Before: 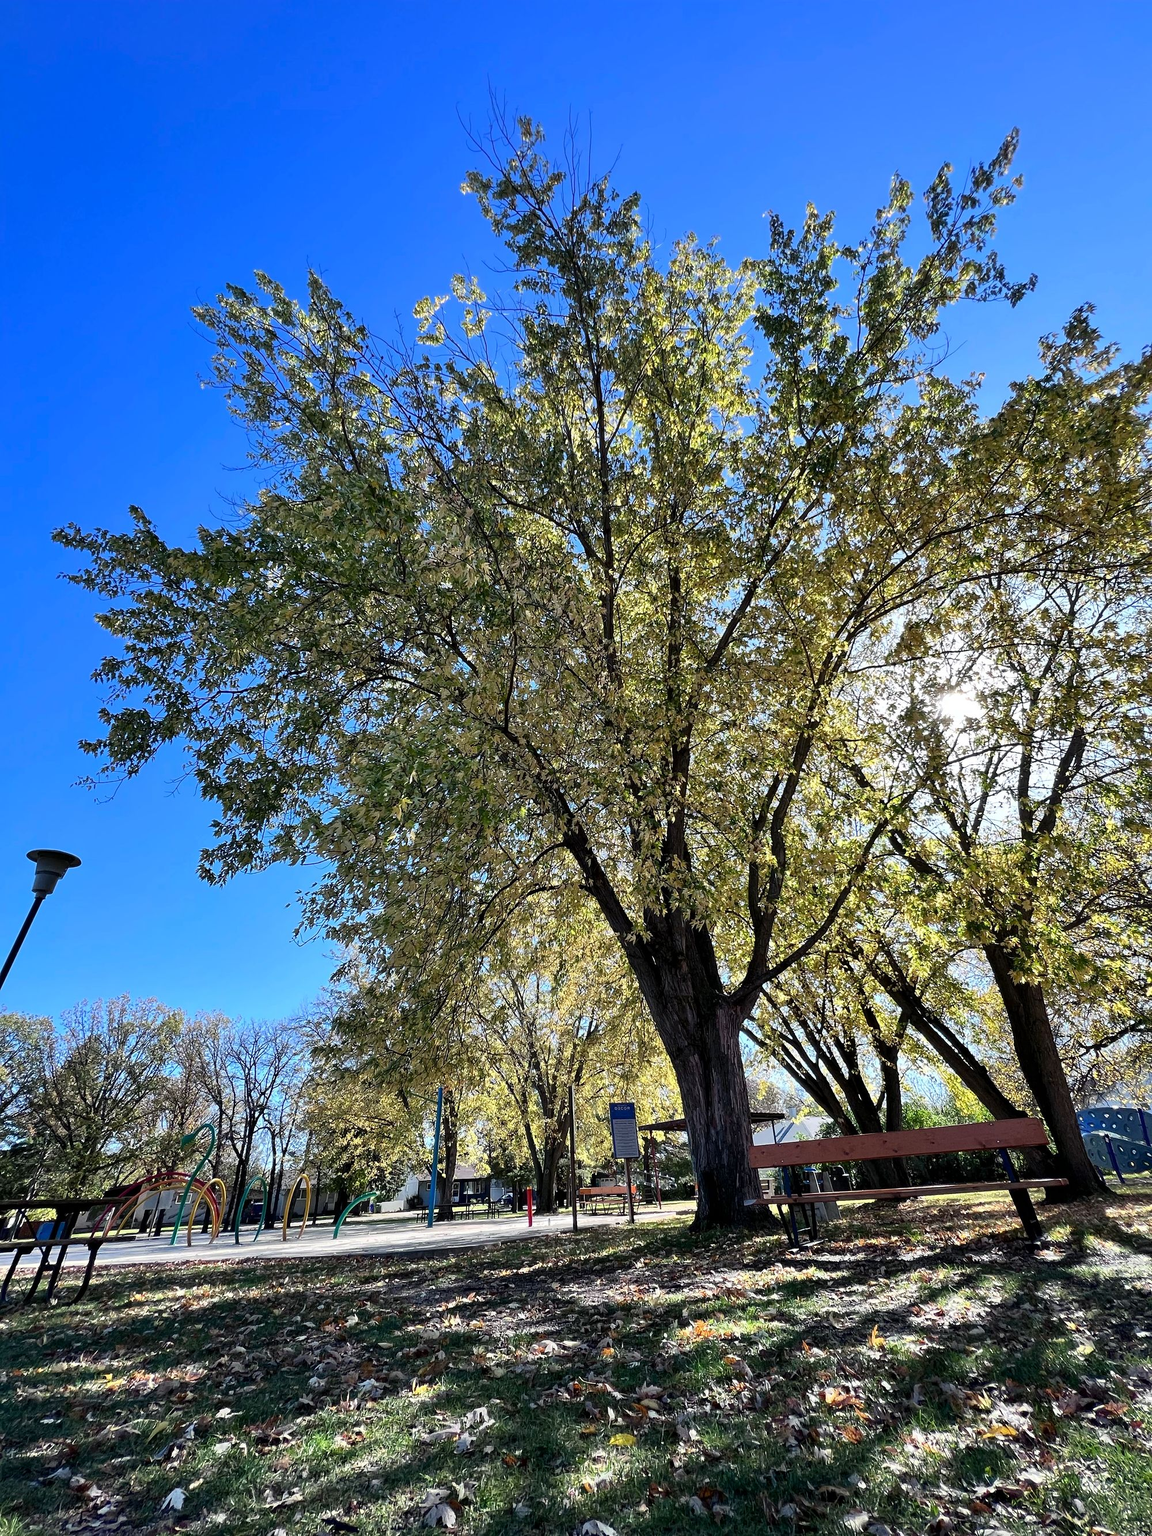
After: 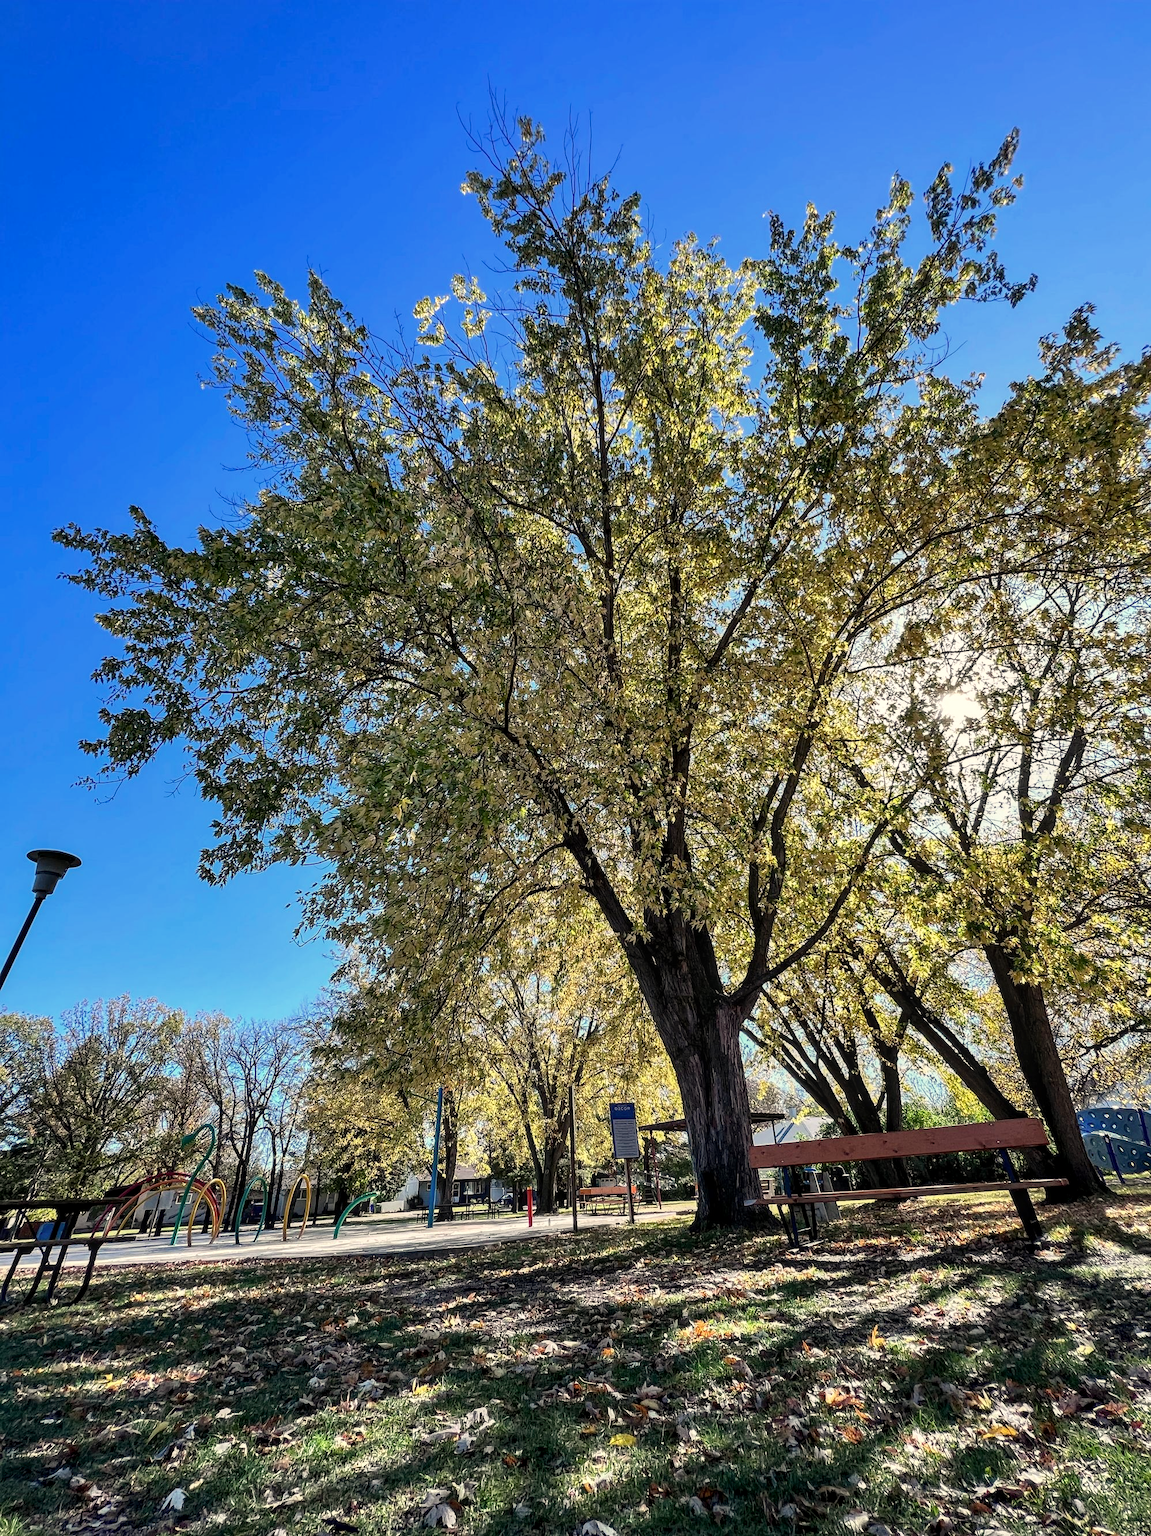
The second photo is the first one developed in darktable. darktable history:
white balance: red 1.045, blue 0.932
local contrast: on, module defaults
